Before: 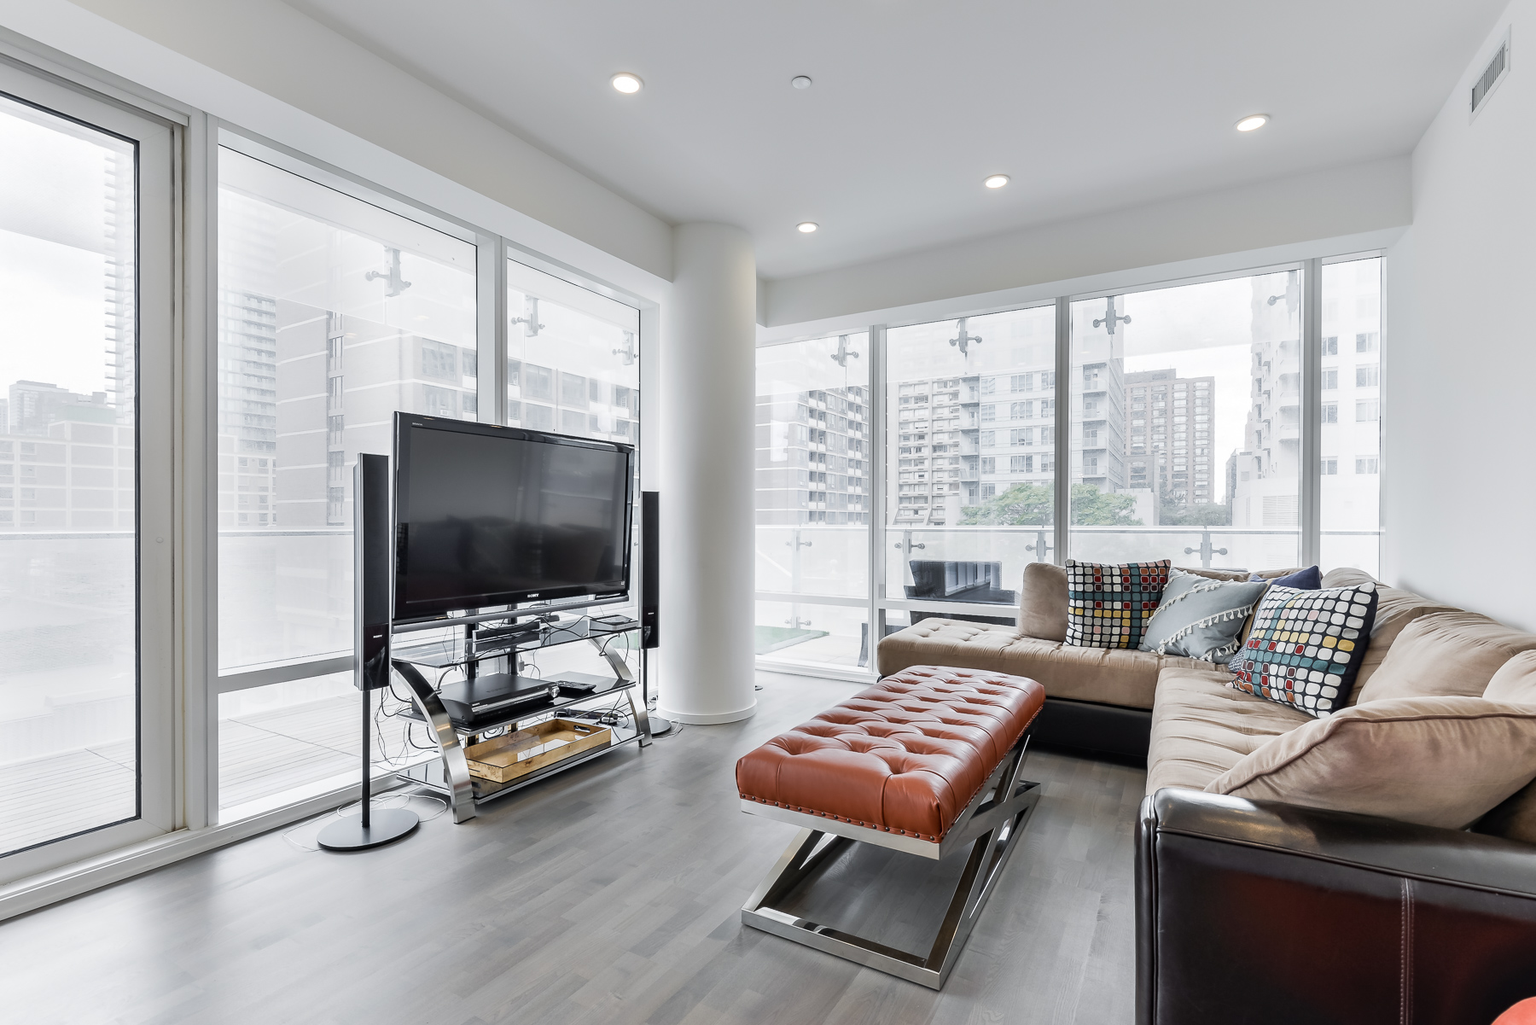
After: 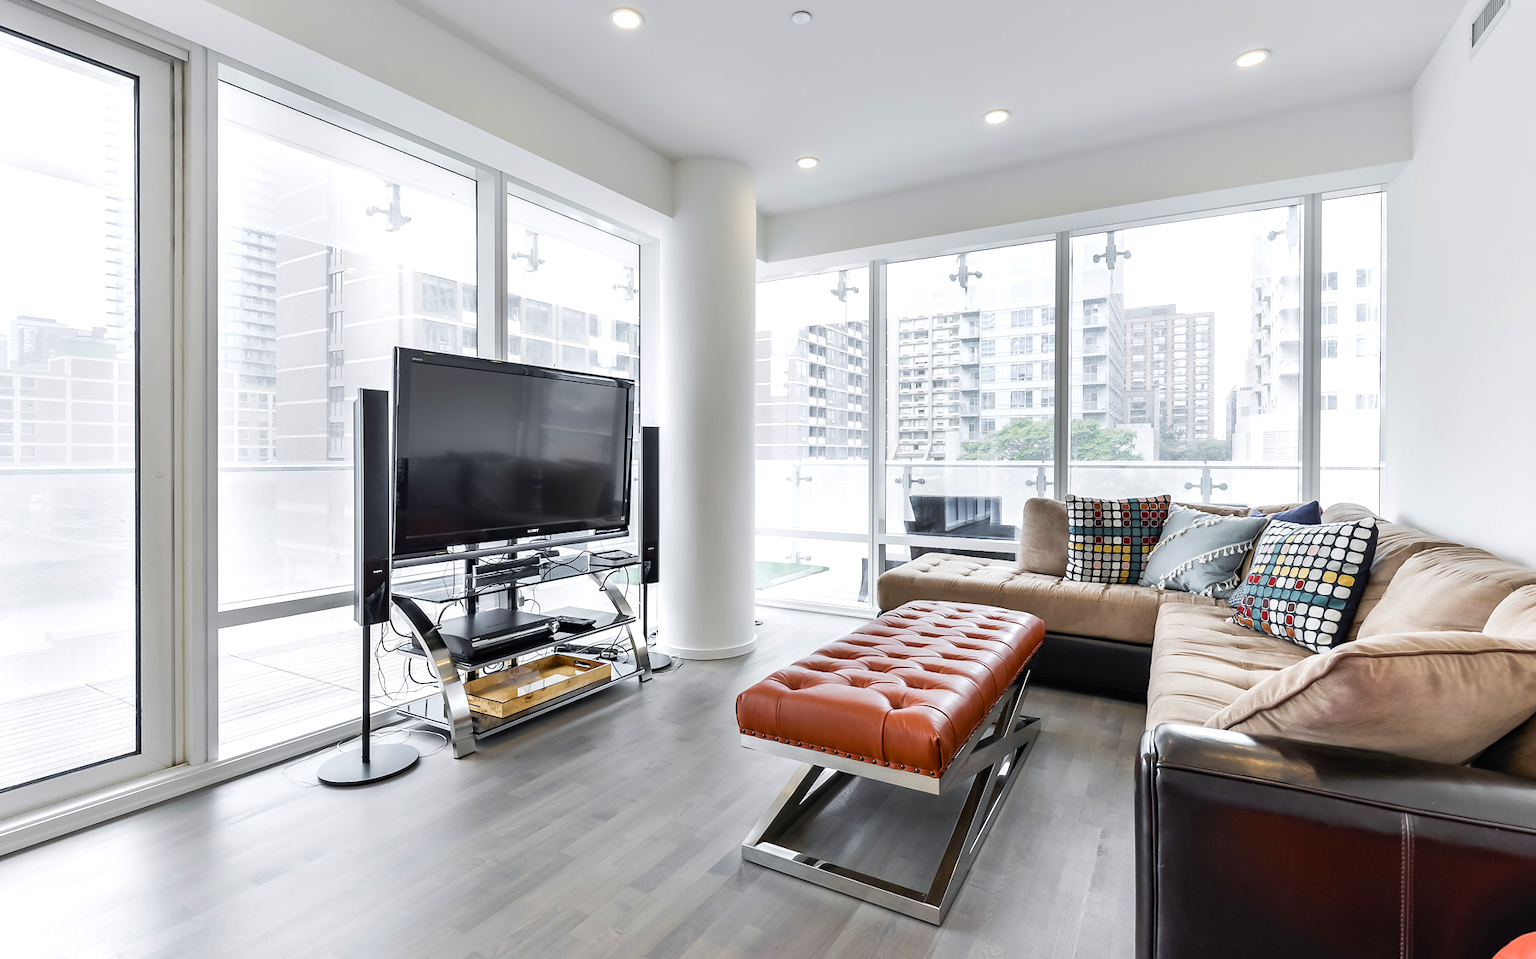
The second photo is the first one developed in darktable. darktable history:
crop and rotate: top 6.4%
color balance rgb: perceptual saturation grading › global saturation 25.89%, perceptual brilliance grading › highlights 7.767%, perceptual brilliance grading › mid-tones 3.798%, perceptual brilliance grading › shadows 1.74%
